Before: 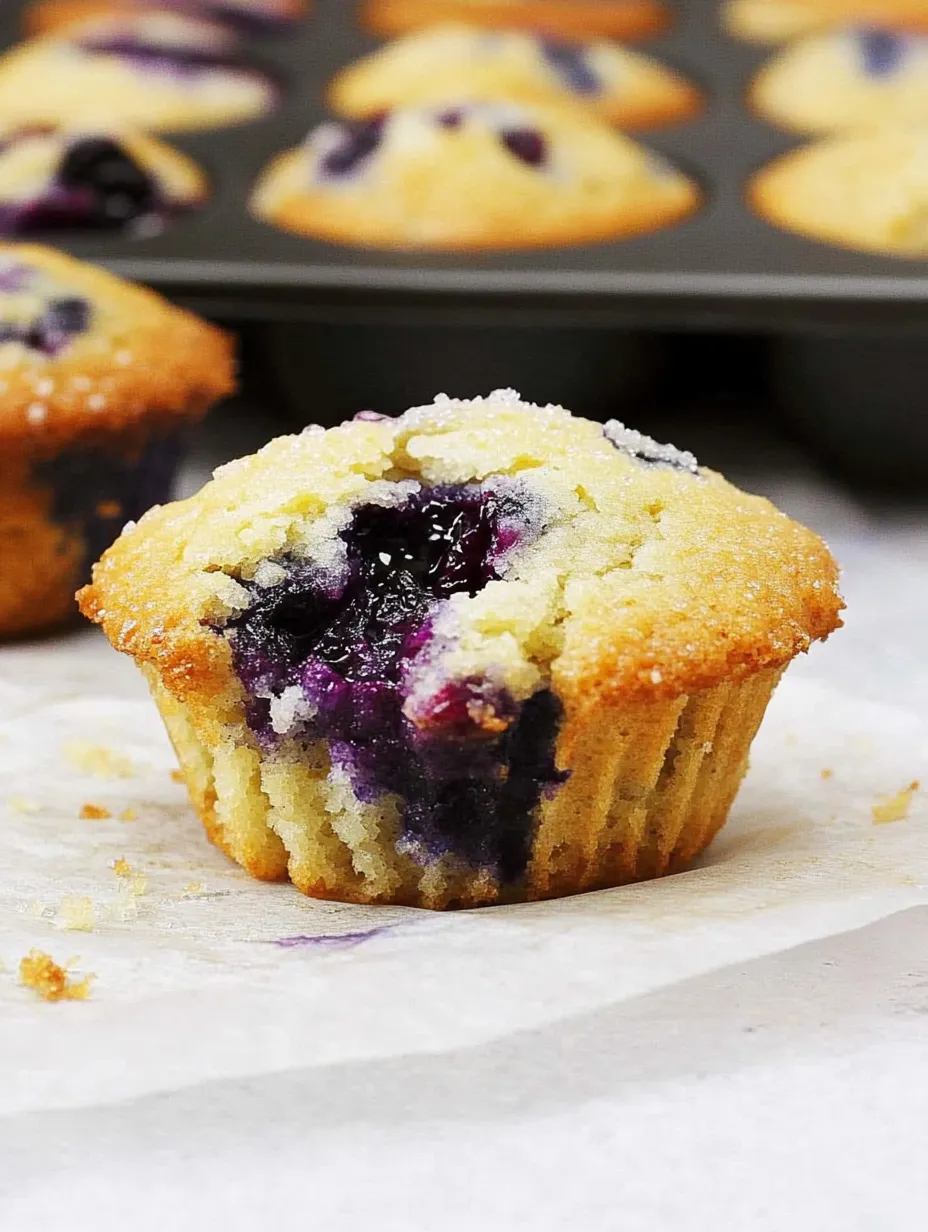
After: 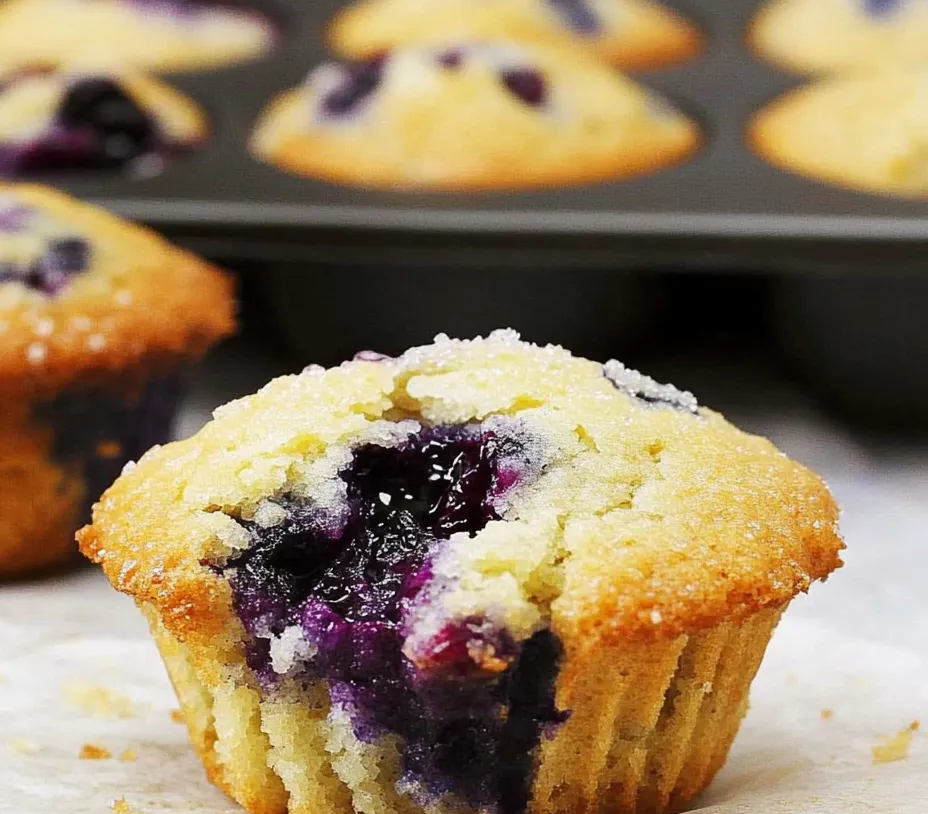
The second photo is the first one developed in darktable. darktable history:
crop and rotate: top 4.941%, bottom 28.965%
